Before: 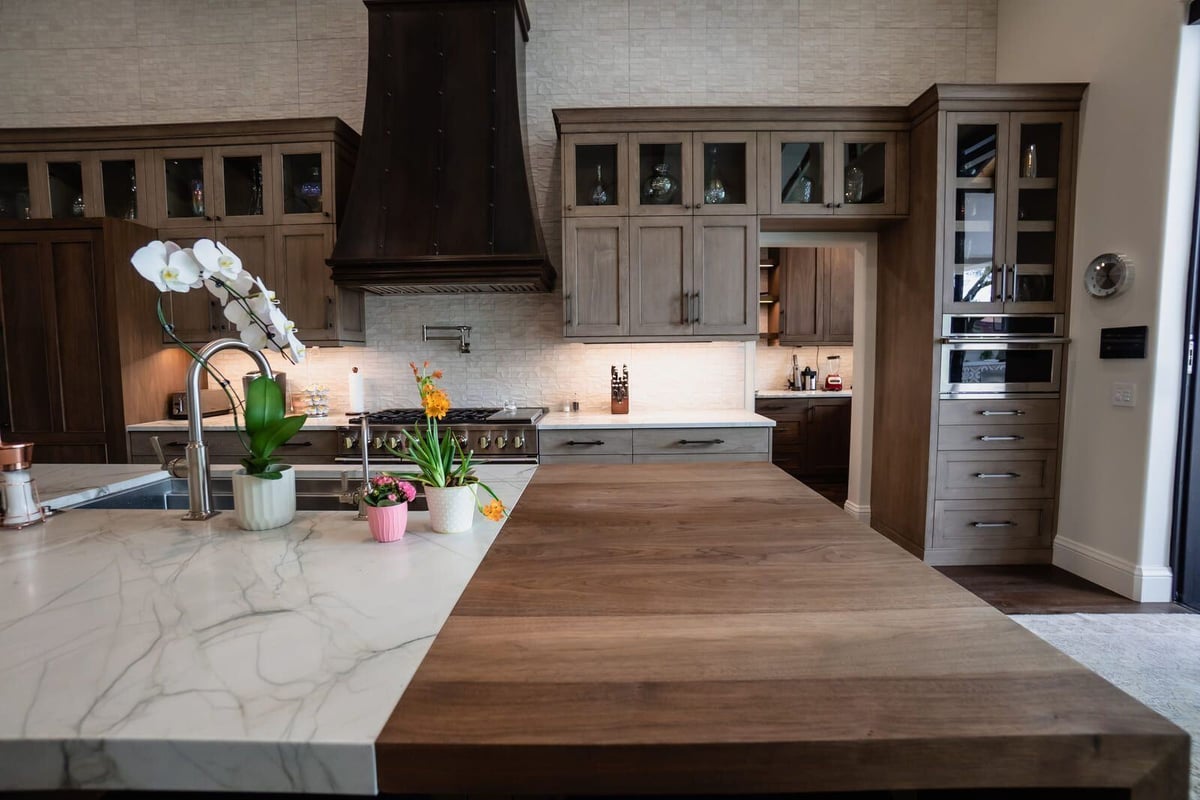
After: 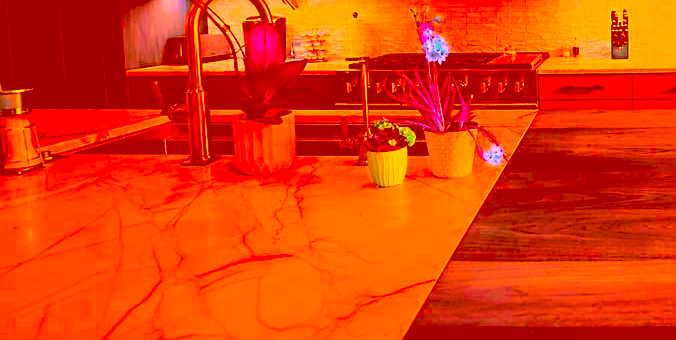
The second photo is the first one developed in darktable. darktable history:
crop: top 44.483%, right 43.593%, bottom 12.892%
sharpen: radius 1.967
color correction: highlights a* -39.68, highlights b* -40, shadows a* -40, shadows b* -40, saturation -3
exposure: exposure -0.151 EV, compensate highlight preservation false
color balance: input saturation 99%
color contrast: green-magenta contrast 0.85, blue-yellow contrast 1.25, unbound 0
base curve: curves: ch0 [(0, 0.024) (0.055, 0.065) (0.121, 0.166) (0.236, 0.319) (0.693, 0.726) (1, 1)], preserve colors none
tone equalizer: -8 EV -0.75 EV, -7 EV -0.7 EV, -6 EV -0.6 EV, -5 EV -0.4 EV, -3 EV 0.4 EV, -2 EV 0.6 EV, -1 EV 0.7 EV, +0 EV 0.75 EV, edges refinement/feathering 500, mask exposure compensation -1.57 EV, preserve details no
